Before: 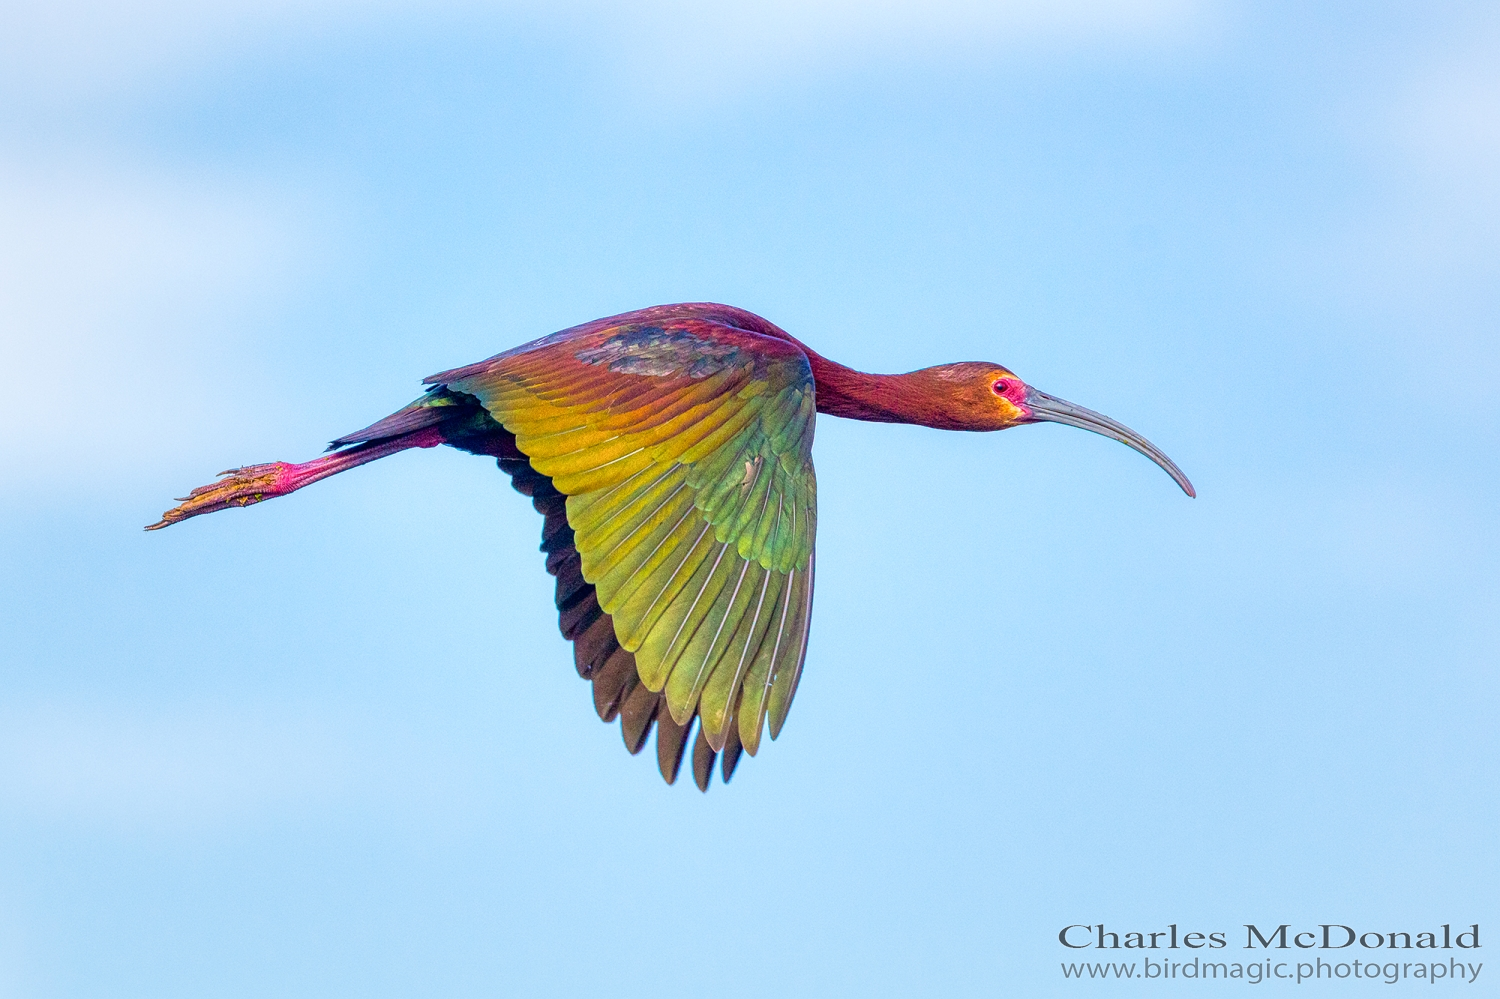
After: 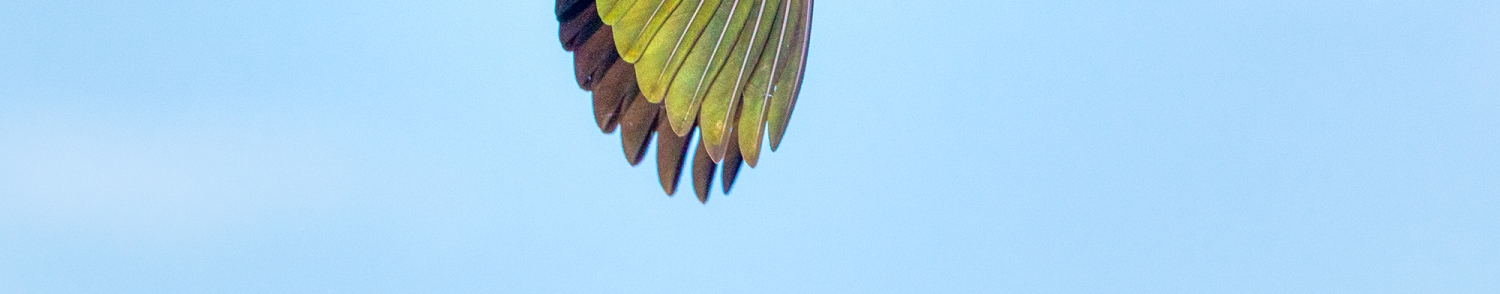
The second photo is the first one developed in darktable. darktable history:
base curve: preserve colors none
crop and rotate: top 59.04%, bottom 11.478%
